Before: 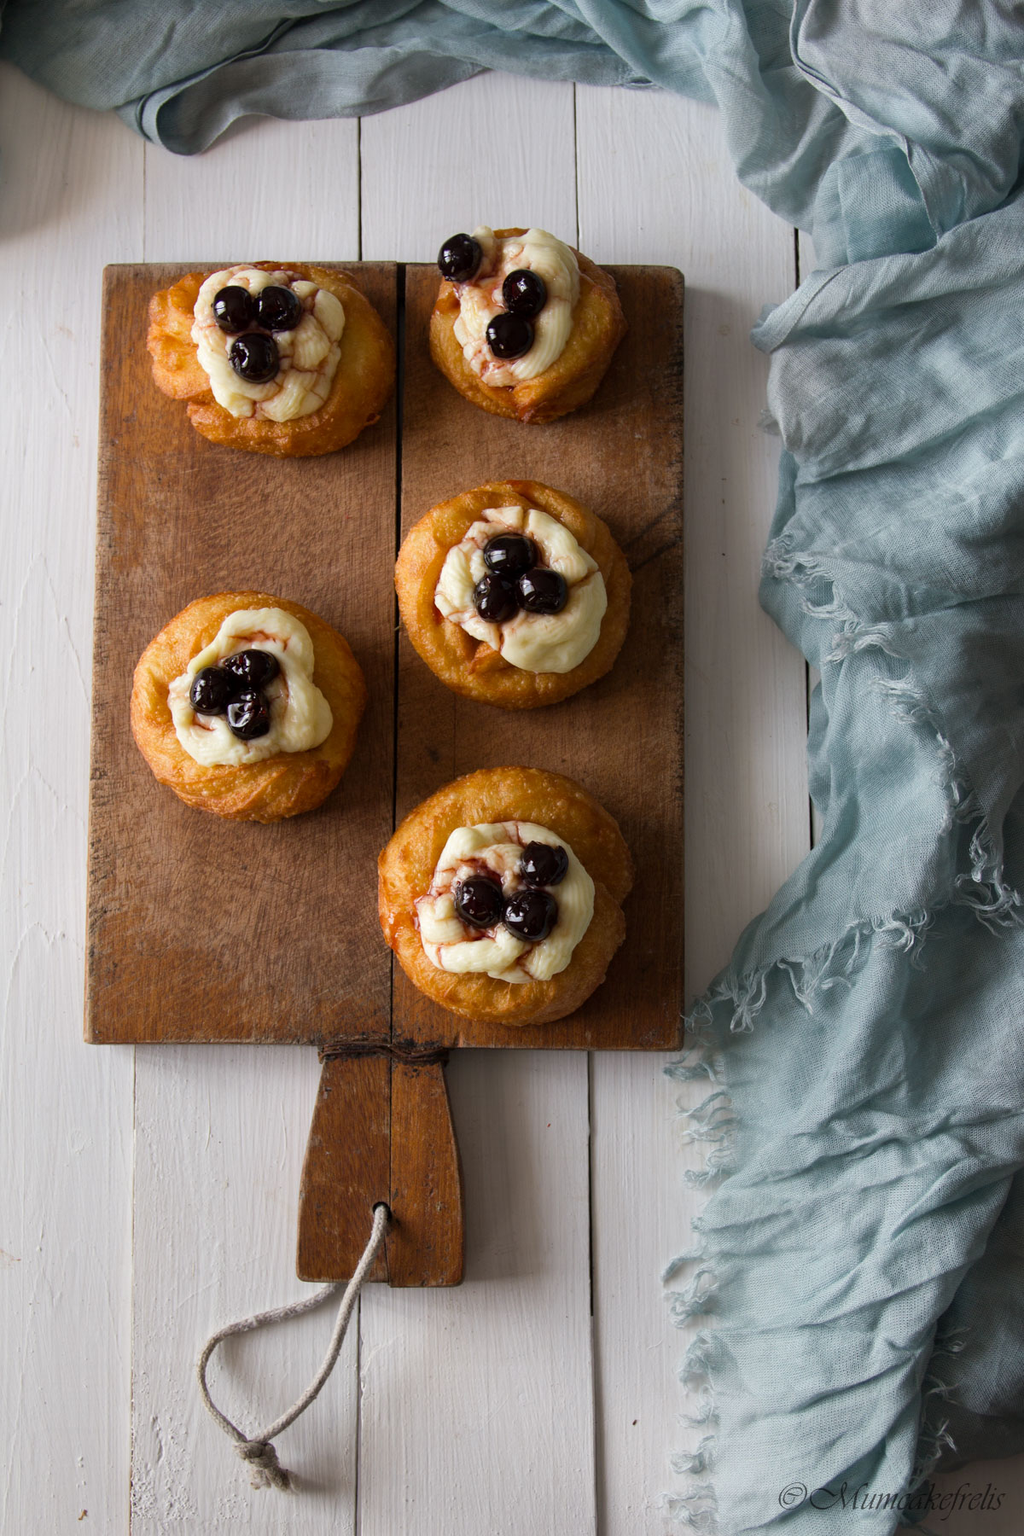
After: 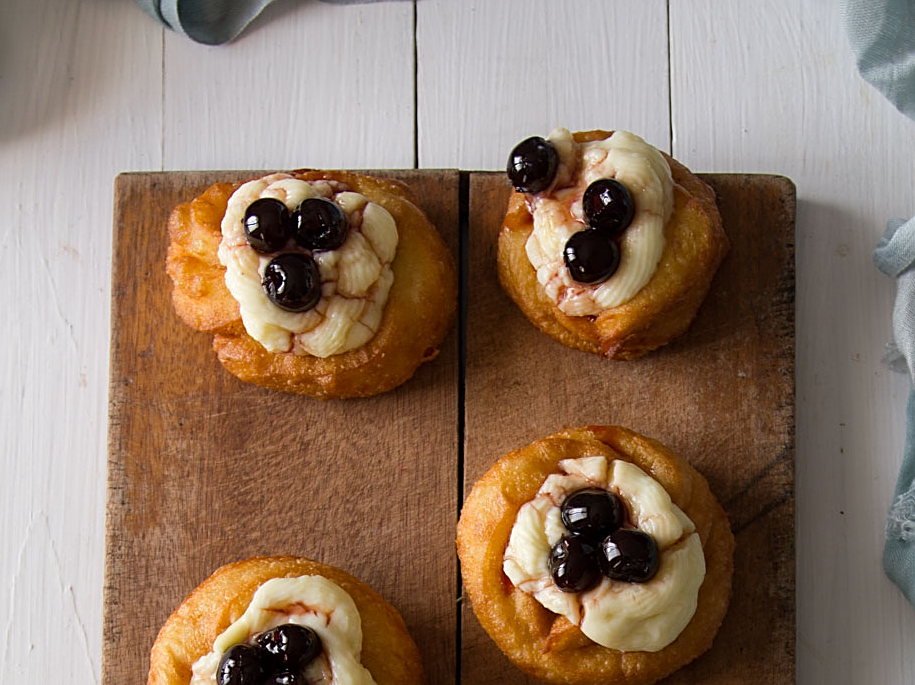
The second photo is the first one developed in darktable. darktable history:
crop: left 0.579%, top 7.627%, right 23.167%, bottom 54.275%
sharpen: on, module defaults
